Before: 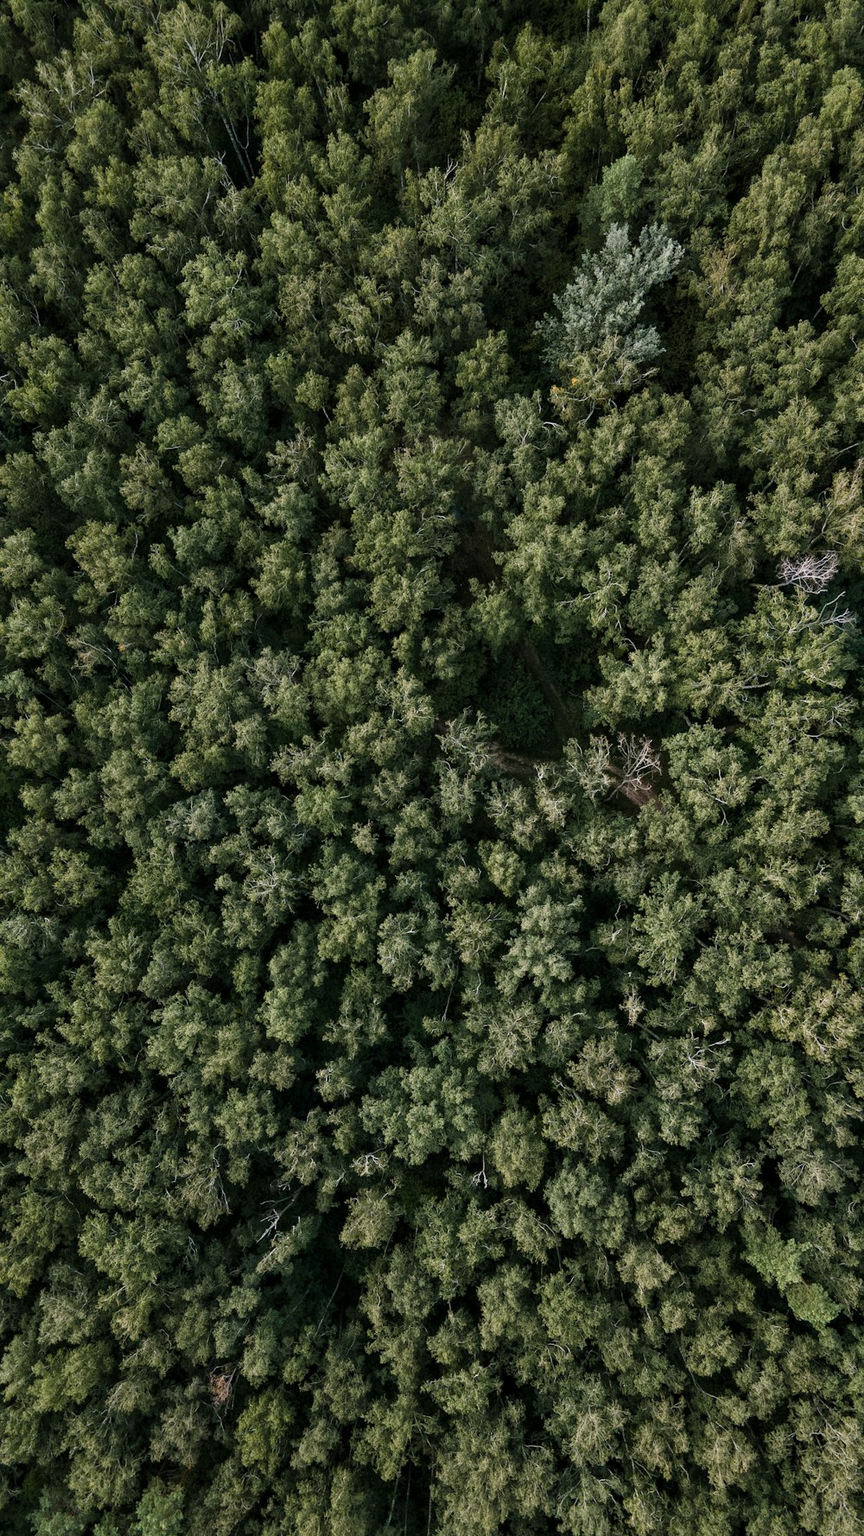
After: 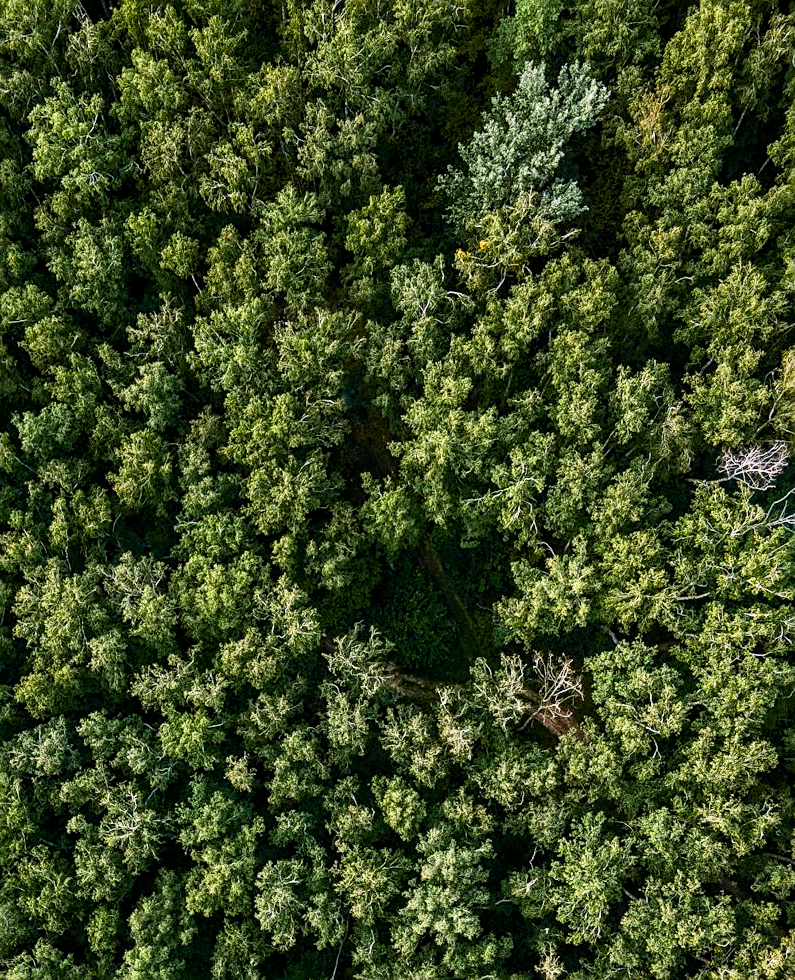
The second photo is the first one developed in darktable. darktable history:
contrast brightness saturation: contrast 0.053, brightness 0.055, saturation 0.012
base curve: curves: ch0 [(0, 0) (0.257, 0.25) (0.482, 0.586) (0.757, 0.871) (1, 1)], preserve colors none
haze removal: compatibility mode true, adaptive false
color balance rgb: highlights gain › luminance 17.349%, perceptual saturation grading › global saturation 20%, perceptual saturation grading › highlights -14.304%, perceptual saturation grading › shadows 49.599%
crop: left 18.242%, top 11.084%, right 1.853%, bottom 33.43%
sharpen: on, module defaults
tone curve: curves: ch0 [(0, 0.01) (0.037, 0.032) (0.131, 0.108) (0.275, 0.256) (0.483, 0.512) (0.61, 0.665) (0.696, 0.742) (0.792, 0.819) (0.911, 0.925) (0.997, 0.995)]; ch1 [(0, 0) (0.308, 0.29) (0.425, 0.411) (0.492, 0.488) (0.505, 0.503) (0.527, 0.531) (0.568, 0.594) (0.683, 0.702) (0.746, 0.77) (1, 1)]; ch2 [(0, 0) (0.246, 0.233) (0.36, 0.352) (0.415, 0.415) (0.485, 0.487) (0.502, 0.504) (0.525, 0.523) (0.539, 0.553) (0.587, 0.594) (0.636, 0.652) (0.711, 0.729) (0.845, 0.855) (0.998, 0.977)], color space Lab, independent channels, preserve colors none
local contrast: on, module defaults
